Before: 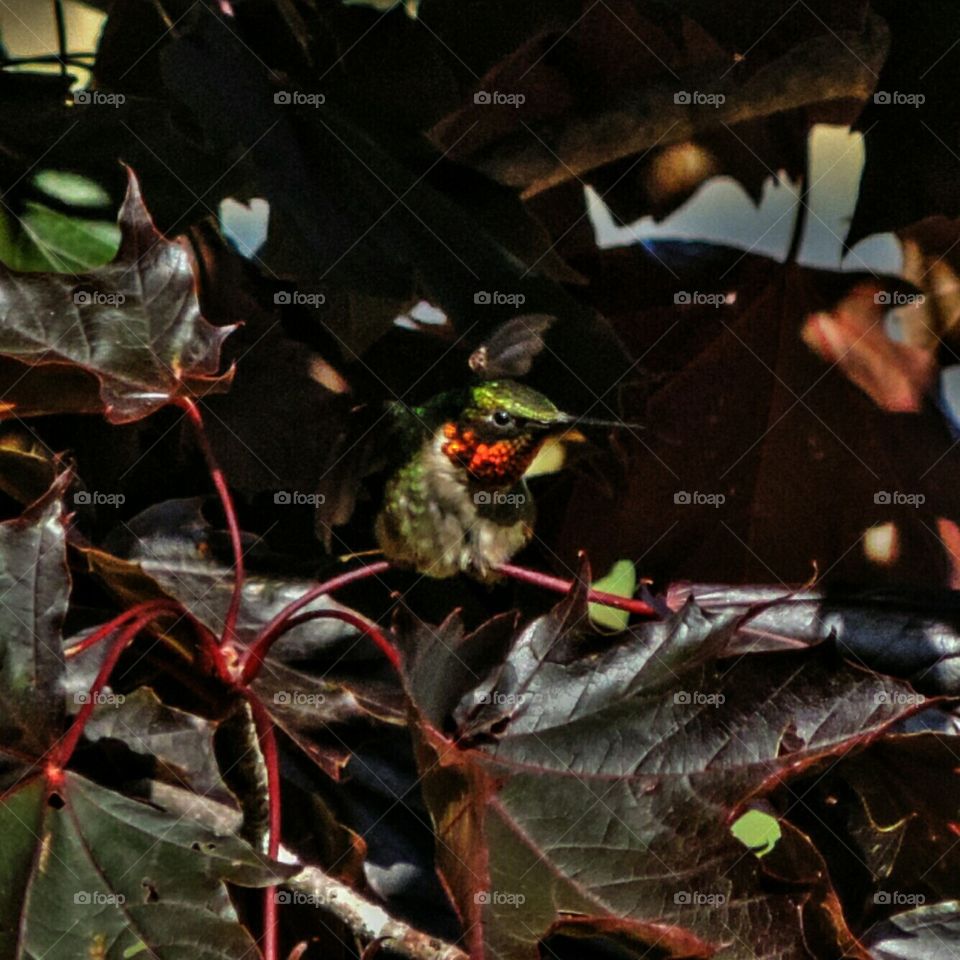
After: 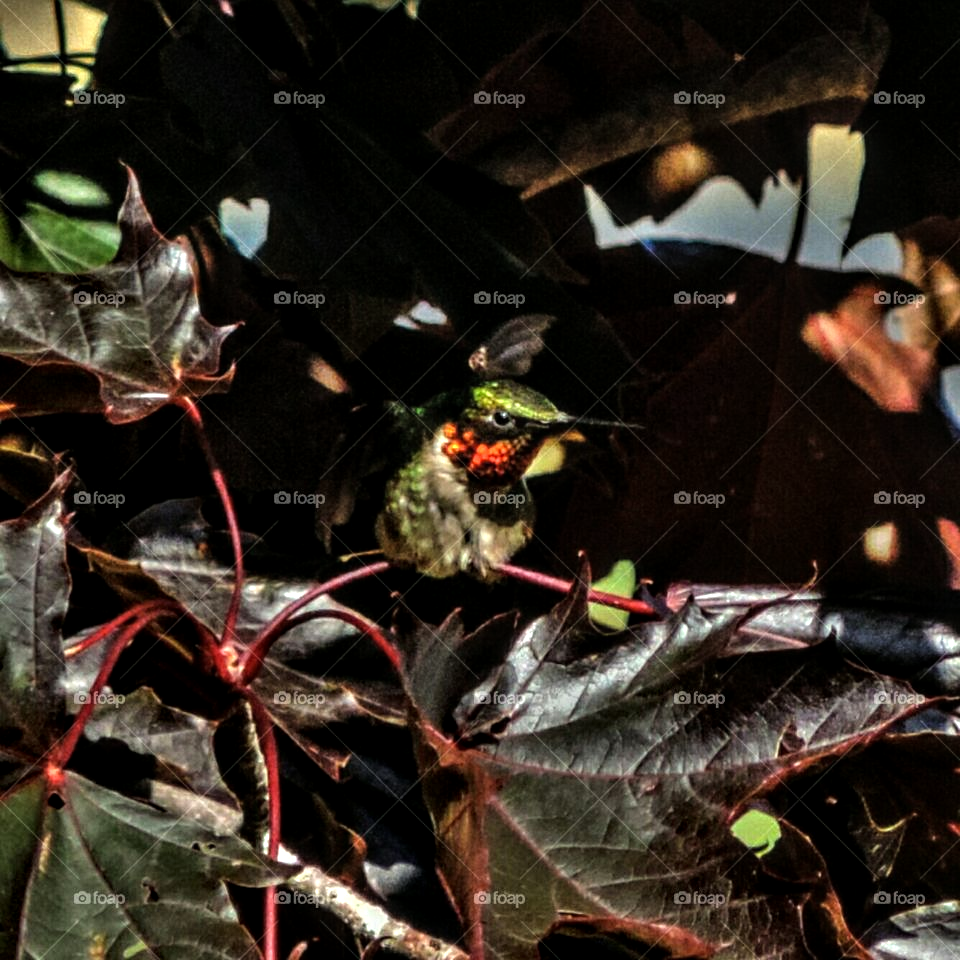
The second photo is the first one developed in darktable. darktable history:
local contrast: detail 130%
tone equalizer: -8 EV -0.744 EV, -7 EV -0.712 EV, -6 EV -0.638 EV, -5 EV -0.386 EV, -3 EV 0.393 EV, -2 EV 0.6 EV, -1 EV 0.695 EV, +0 EV 0.765 EV
